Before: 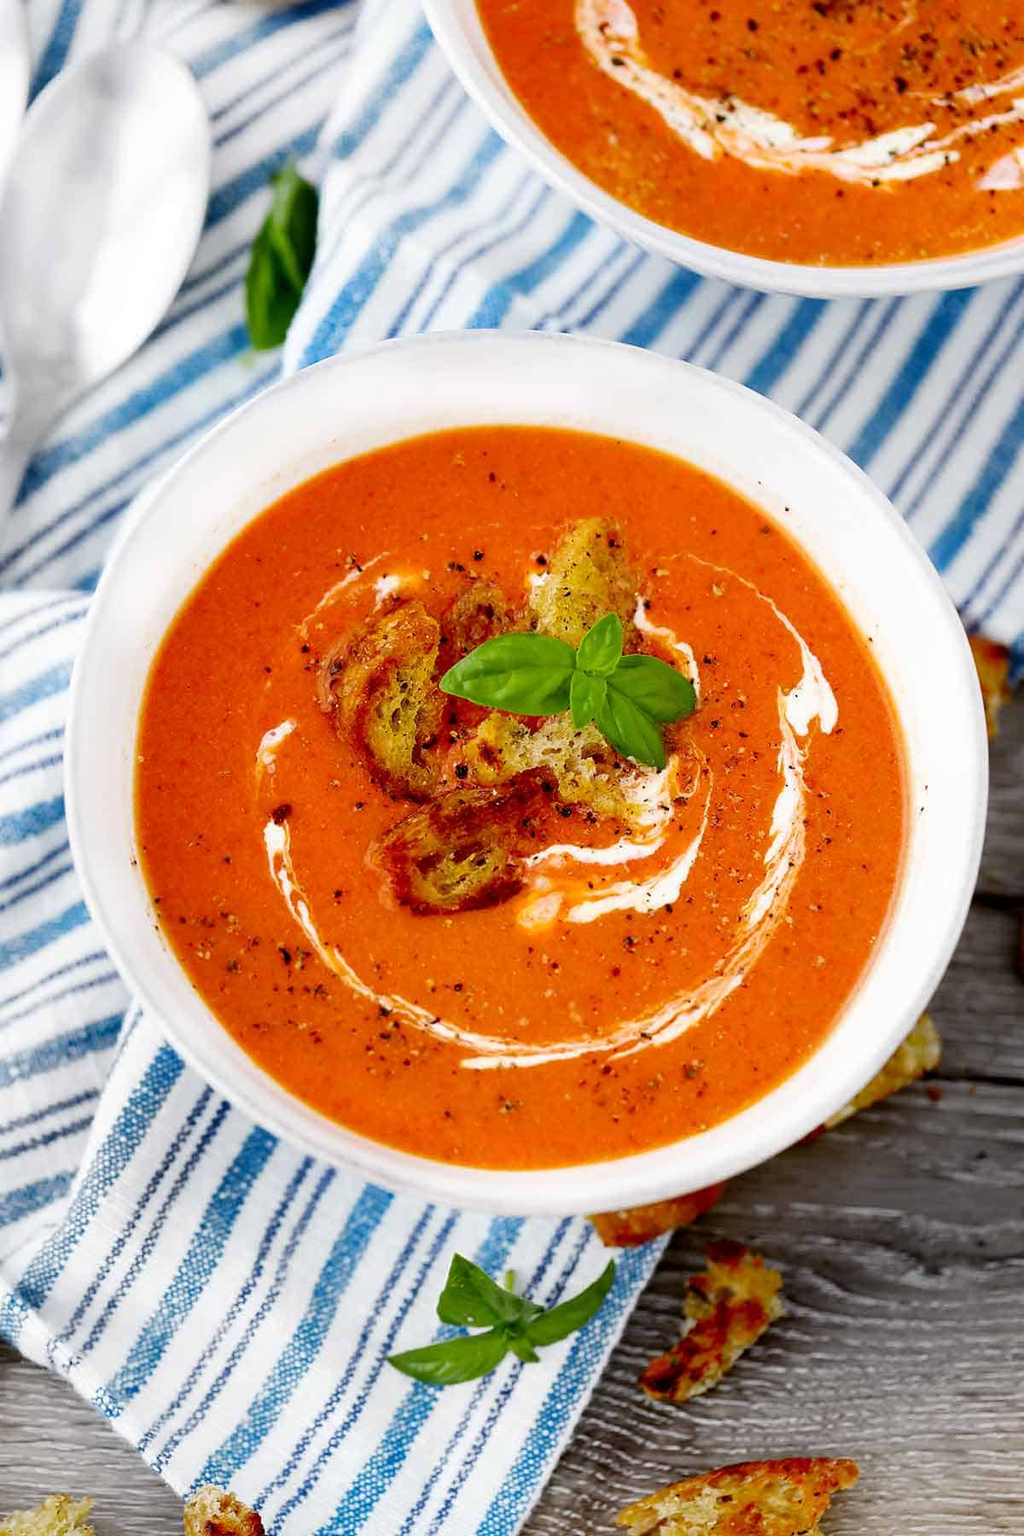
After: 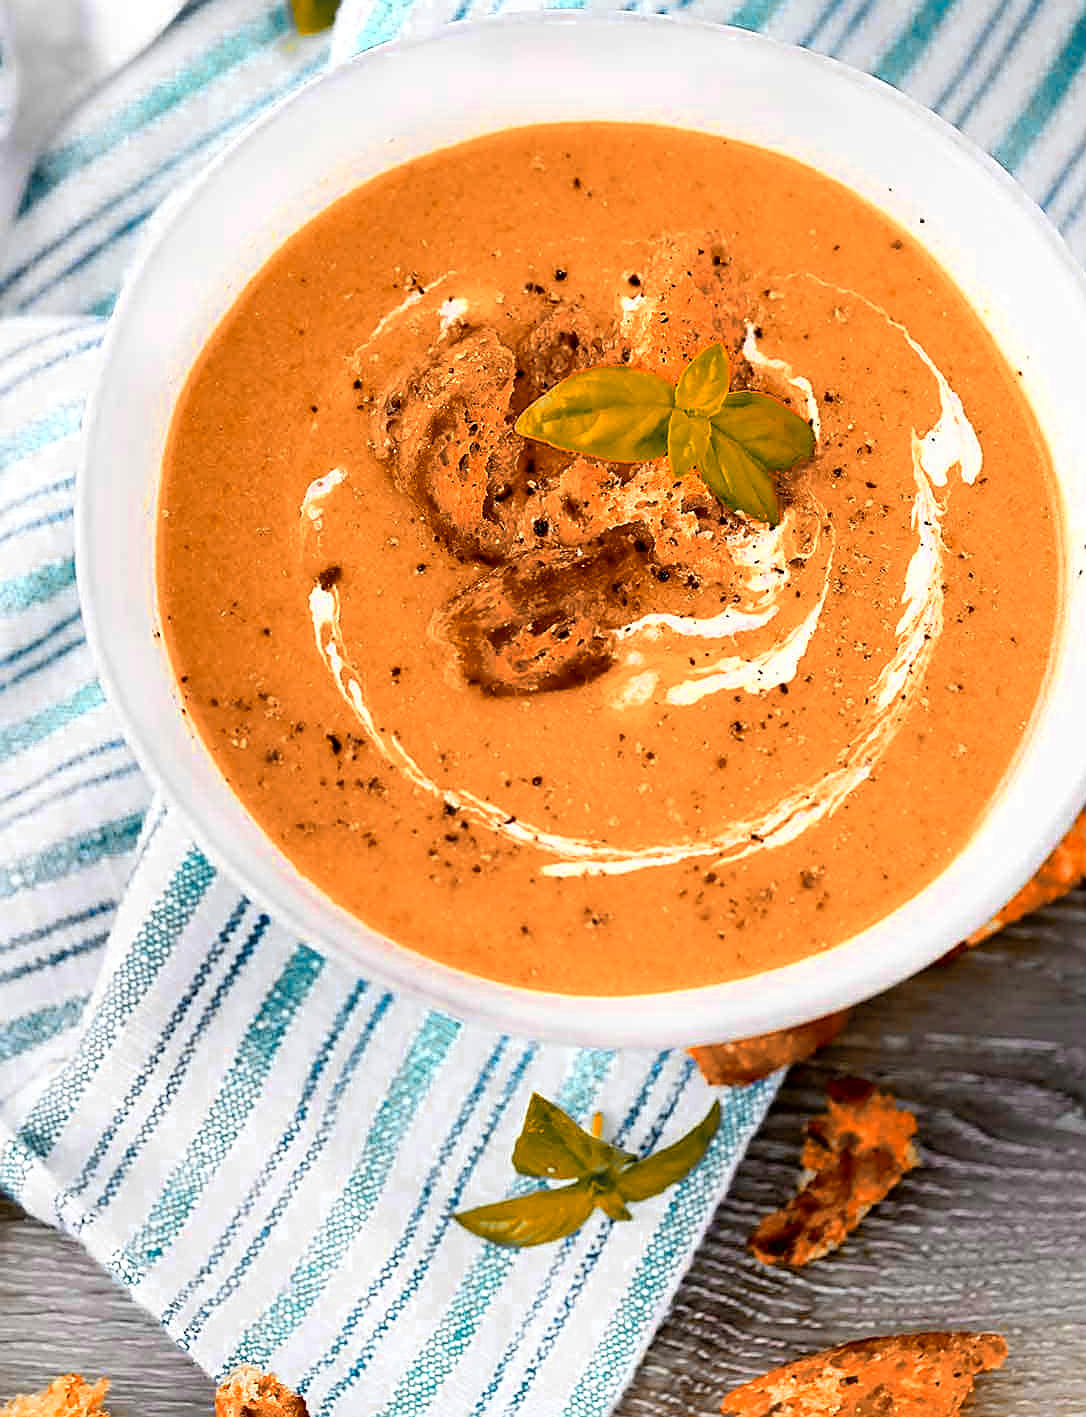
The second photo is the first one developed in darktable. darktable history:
crop: top 20.916%, right 9.437%, bottom 0.316%
sharpen: on, module defaults
color zones: curves: ch0 [(0.009, 0.528) (0.136, 0.6) (0.255, 0.586) (0.39, 0.528) (0.522, 0.584) (0.686, 0.736) (0.849, 0.561)]; ch1 [(0.045, 0.781) (0.14, 0.416) (0.257, 0.695) (0.442, 0.032) (0.738, 0.338) (0.818, 0.632) (0.891, 0.741) (1, 0.704)]; ch2 [(0, 0.667) (0.141, 0.52) (0.26, 0.37) (0.474, 0.432) (0.743, 0.286)]
color balance rgb: perceptual saturation grading › global saturation 25%, global vibrance 20%
